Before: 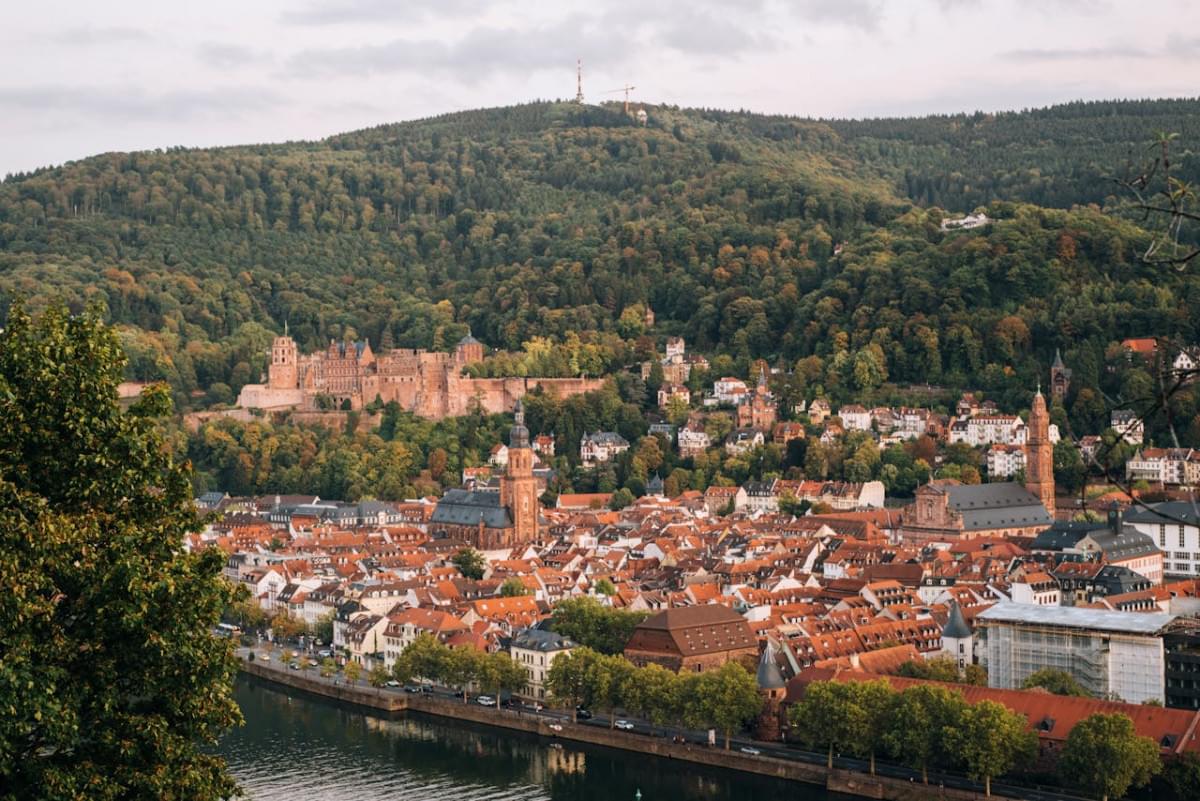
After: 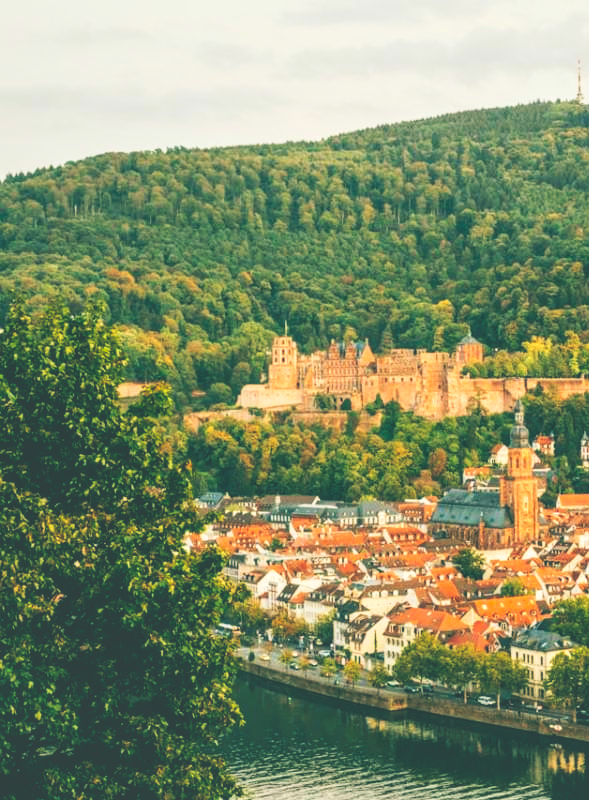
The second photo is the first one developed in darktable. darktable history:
local contrast: on, module defaults
color balance: lift [1.005, 0.99, 1.007, 1.01], gamma [1, 1.034, 1.032, 0.966], gain [0.873, 1.055, 1.067, 0.933]
contrast brightness saturation: contrast 0.07, brightness 0.18, saturation 0.4
crop and rotate: left 0%, top 0%, right 50.845%
tone curve: curves: ch0 [(0, 0) (0.003, 0.24) (0.011, 0.24) (0.025, 0.24) (0.044, 0.244) (0.069, 0.244) (0.1, 0.252) (0.136, 0.264) (0.177, 0.274) (0.224, 0.284) (0.277, 0.313) (0.335, 0.361) (0.399, 0.415) (0.468, 0.498) (0.543, 0.595) (0.623, 0.695) (0.709, 0.793) (0.801, 0.883) (0.898, 0.942) (1, 1)], preserve colors none
